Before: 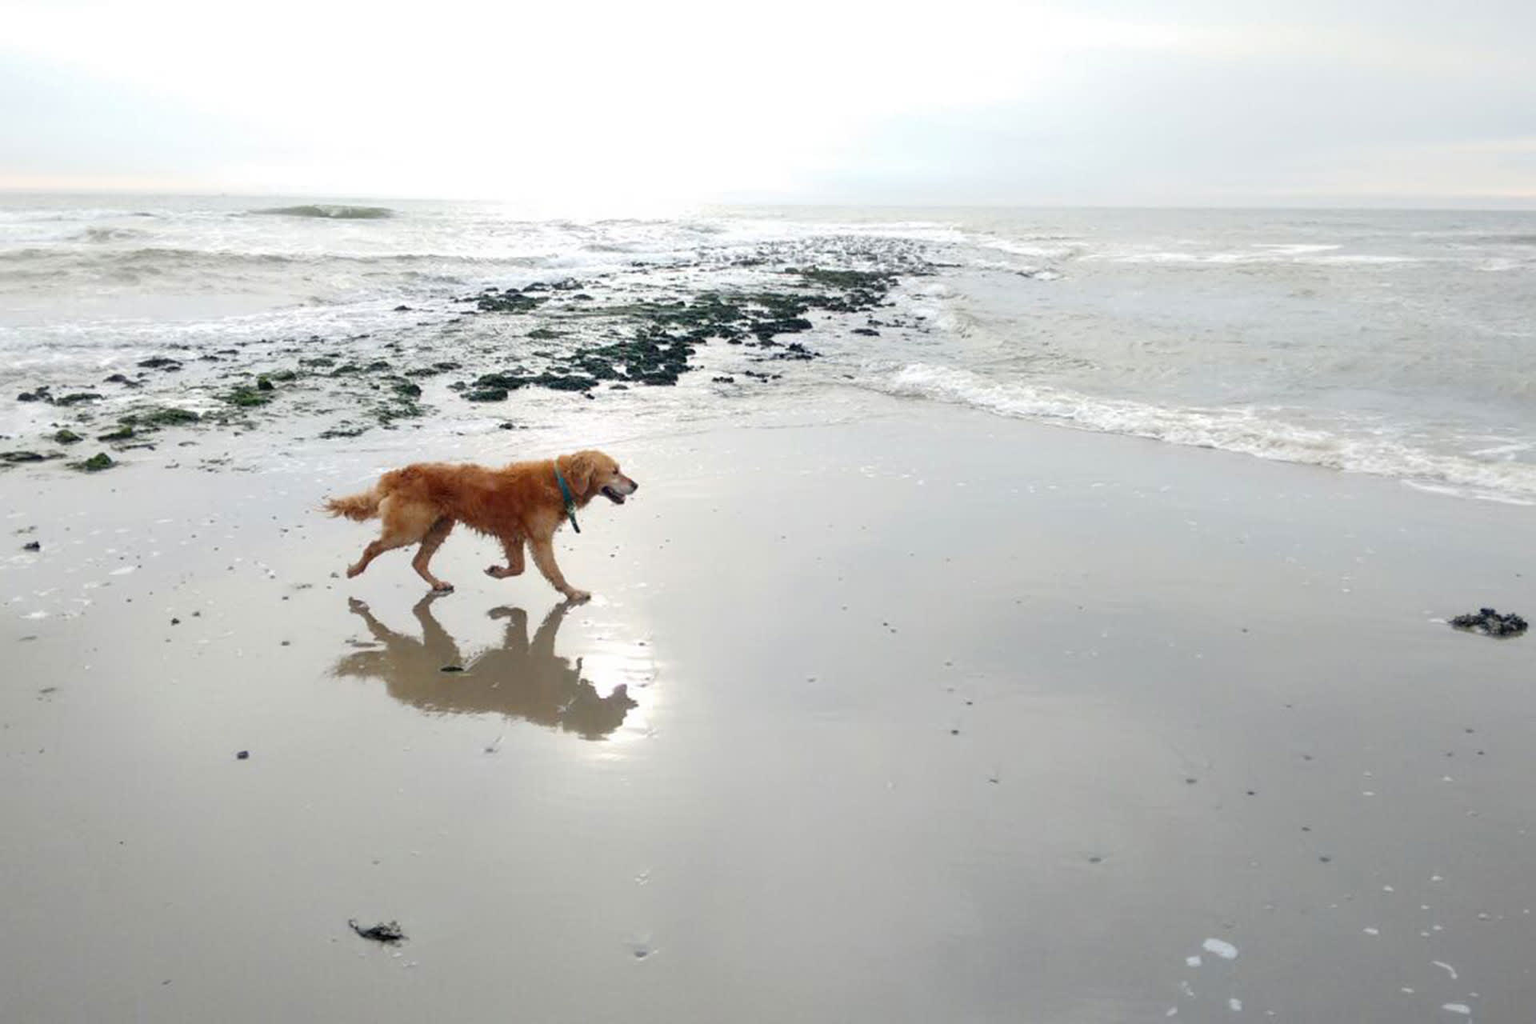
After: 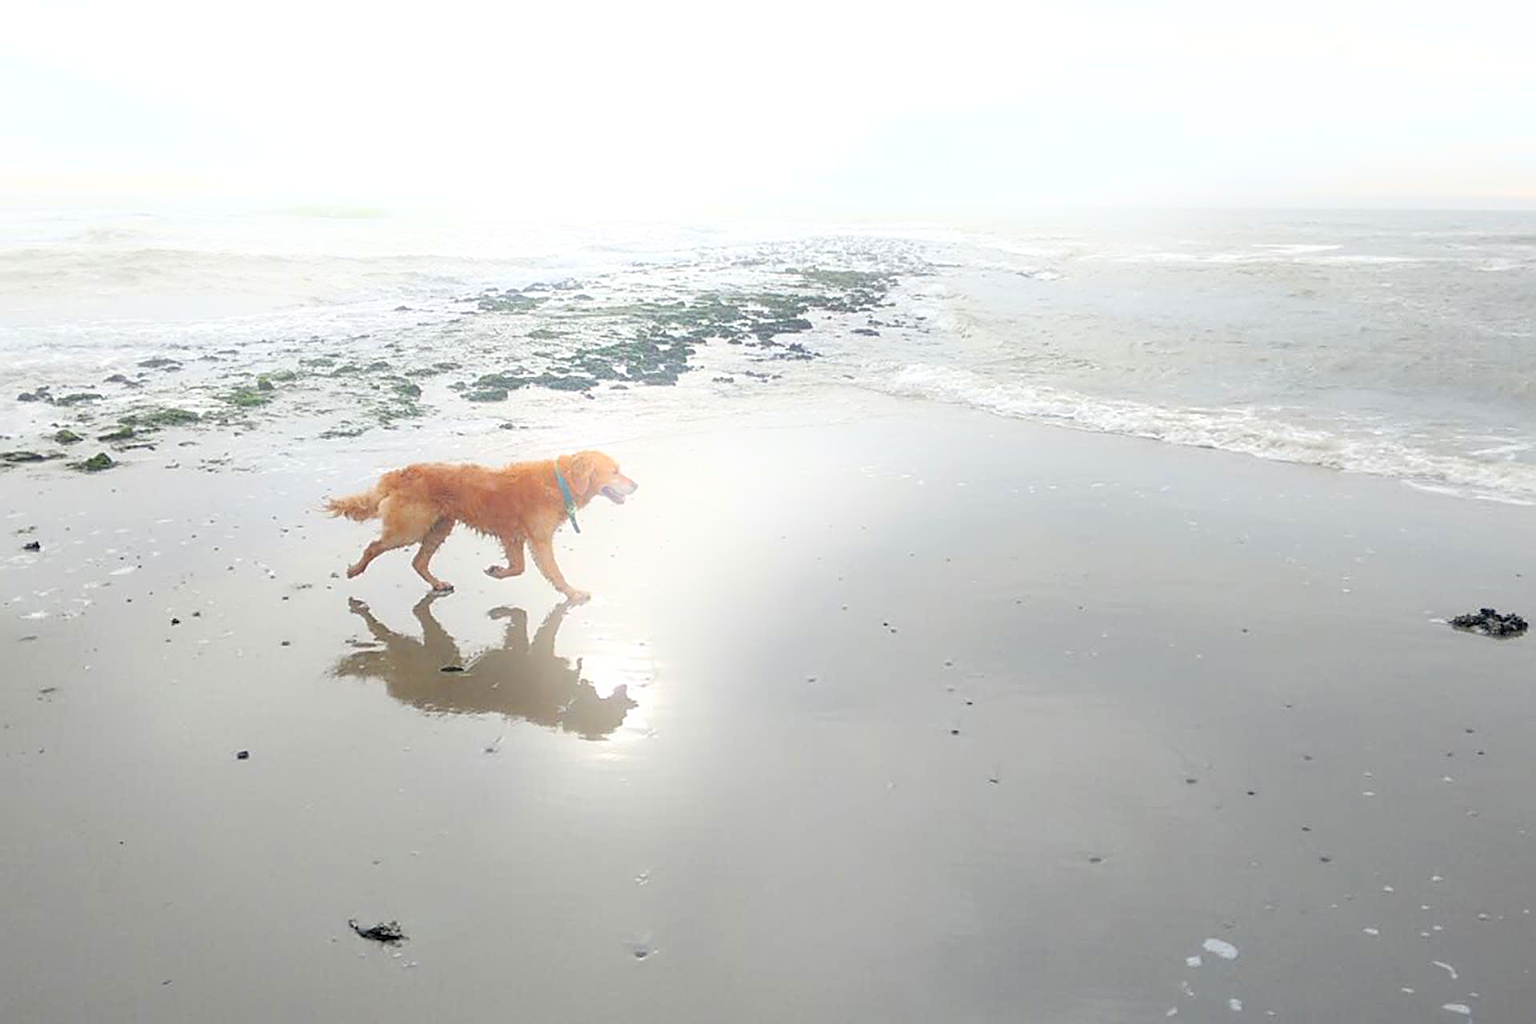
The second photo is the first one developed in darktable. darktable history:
sharpen: amount 0.901
contrast brightness saturation: saturation -0.05
bloom: size 16%, threshold 98%, strength 20%
